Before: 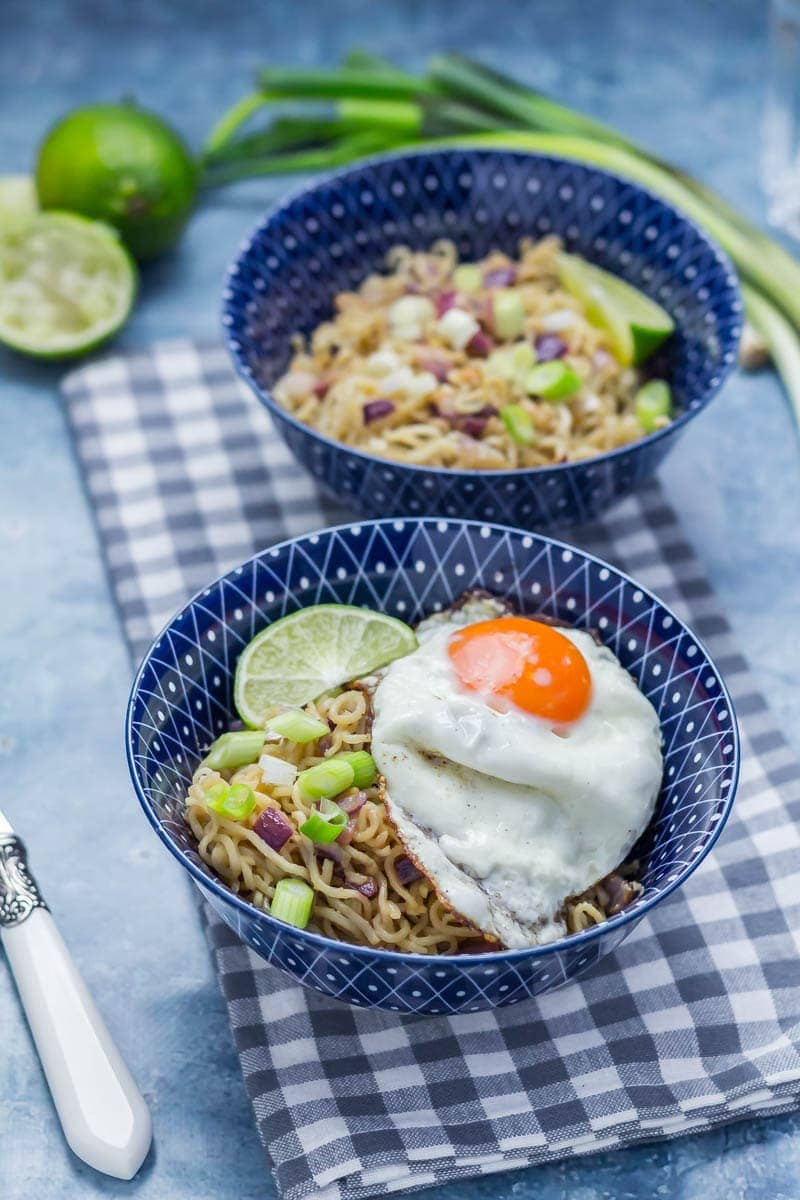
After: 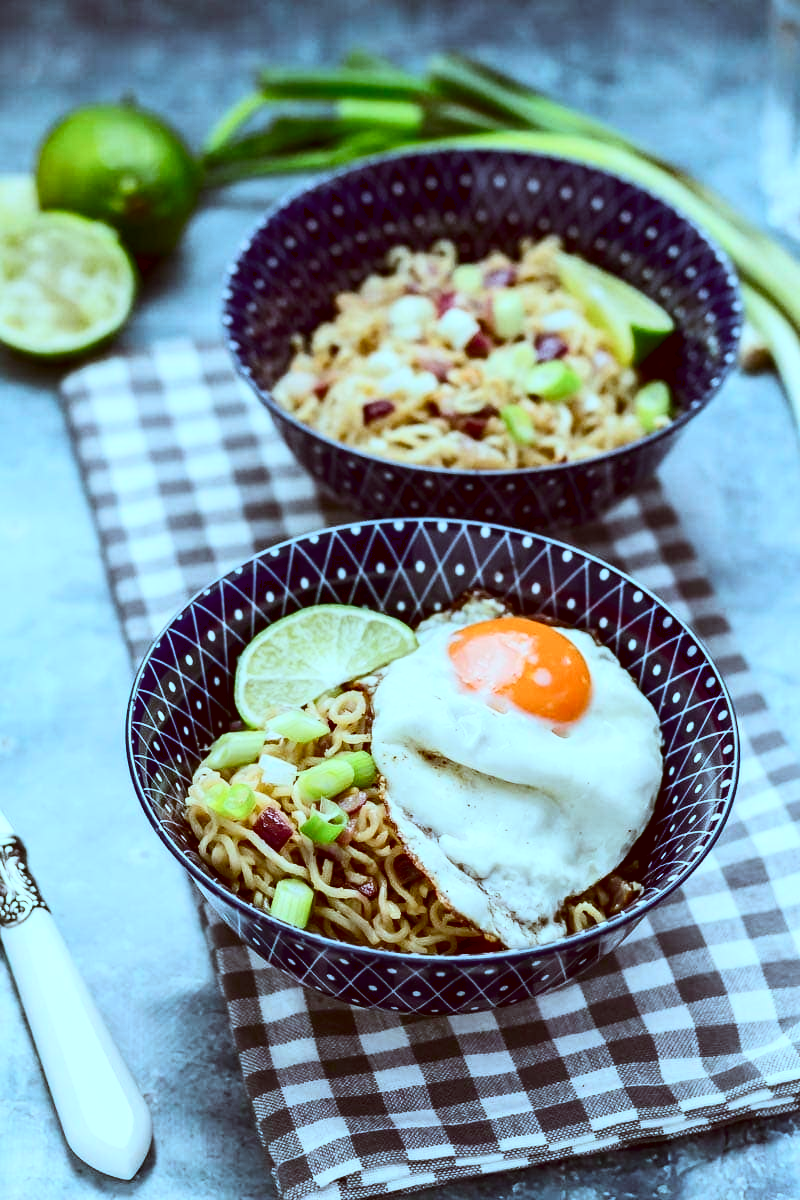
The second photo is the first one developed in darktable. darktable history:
exposure: black level correction 0.009, exposure 0.016 EV, compensate highlight preservation false
color correction: highlights a* -13.85, highlights b* -16.01, shadows a* 10.61, shadows b* 28.95
contrast brightness saturation: contrast 0.299
